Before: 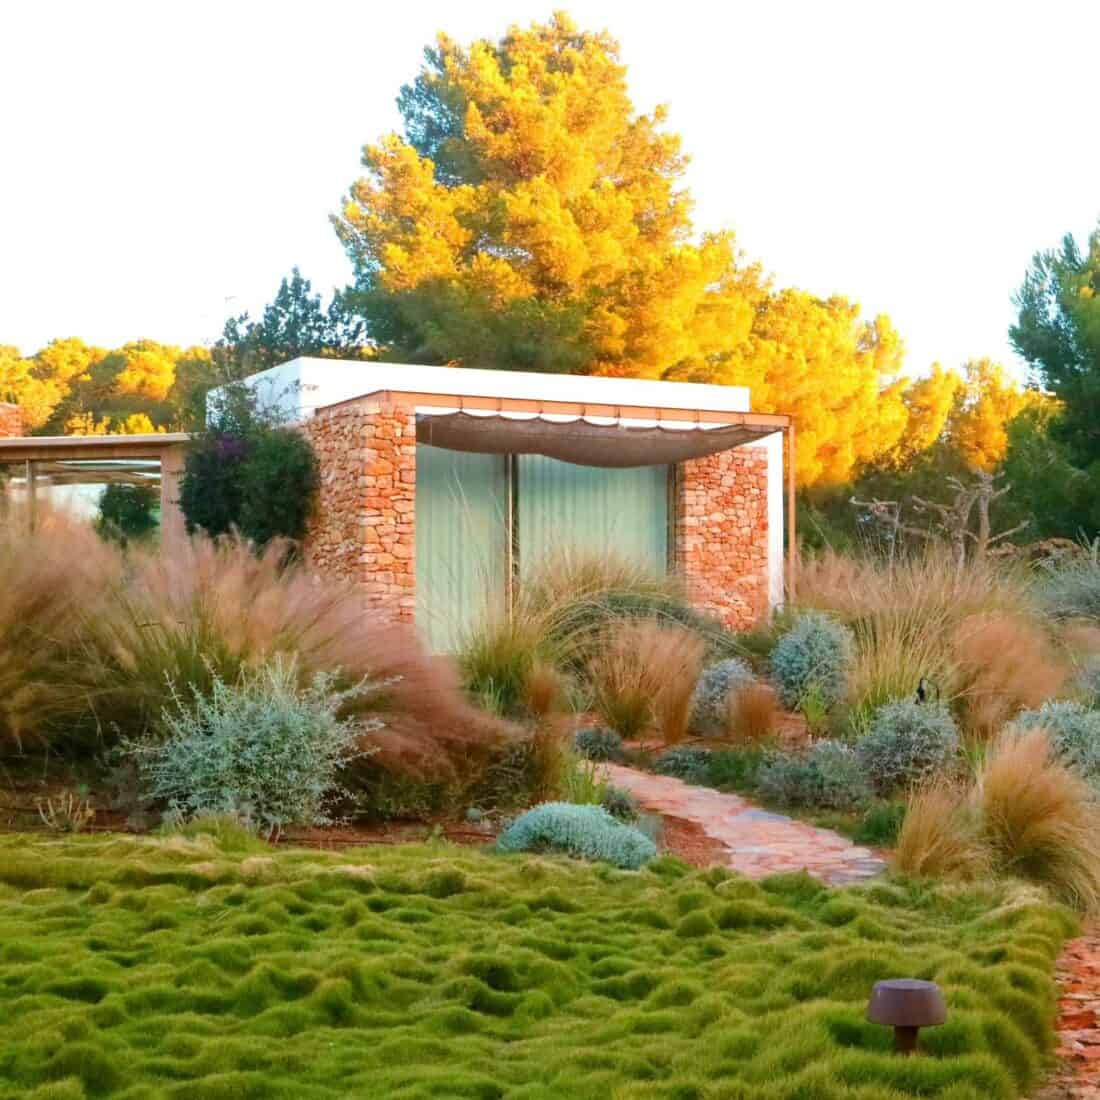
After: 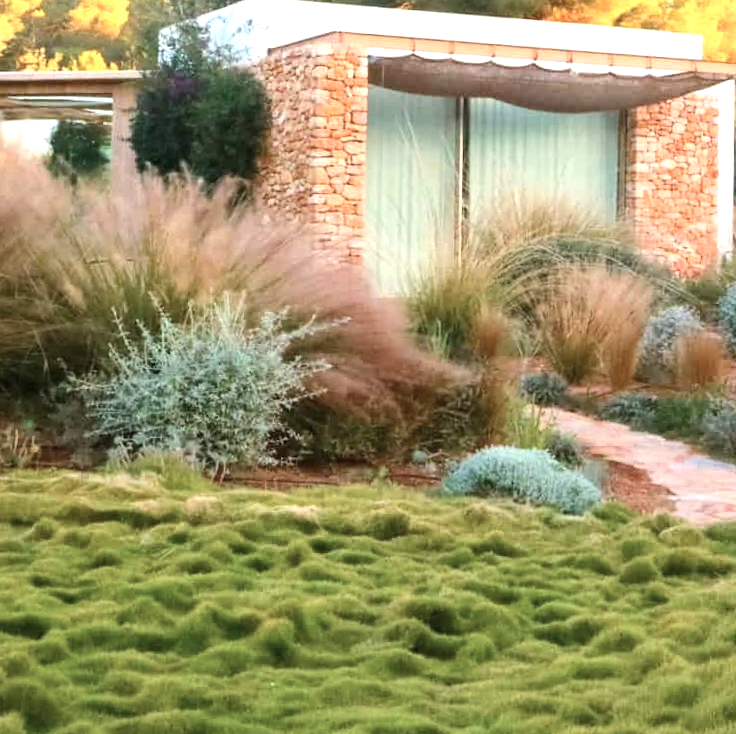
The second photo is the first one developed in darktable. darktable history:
contrast brightness saturation: contrast 0.105, saturation -0.297
crop and rotate: angle -1°, left 3.847%, top 32.089%, right 28.047%
exposure: black level correction 0, exposure 0.699 EV, compensate highlight preservation false
